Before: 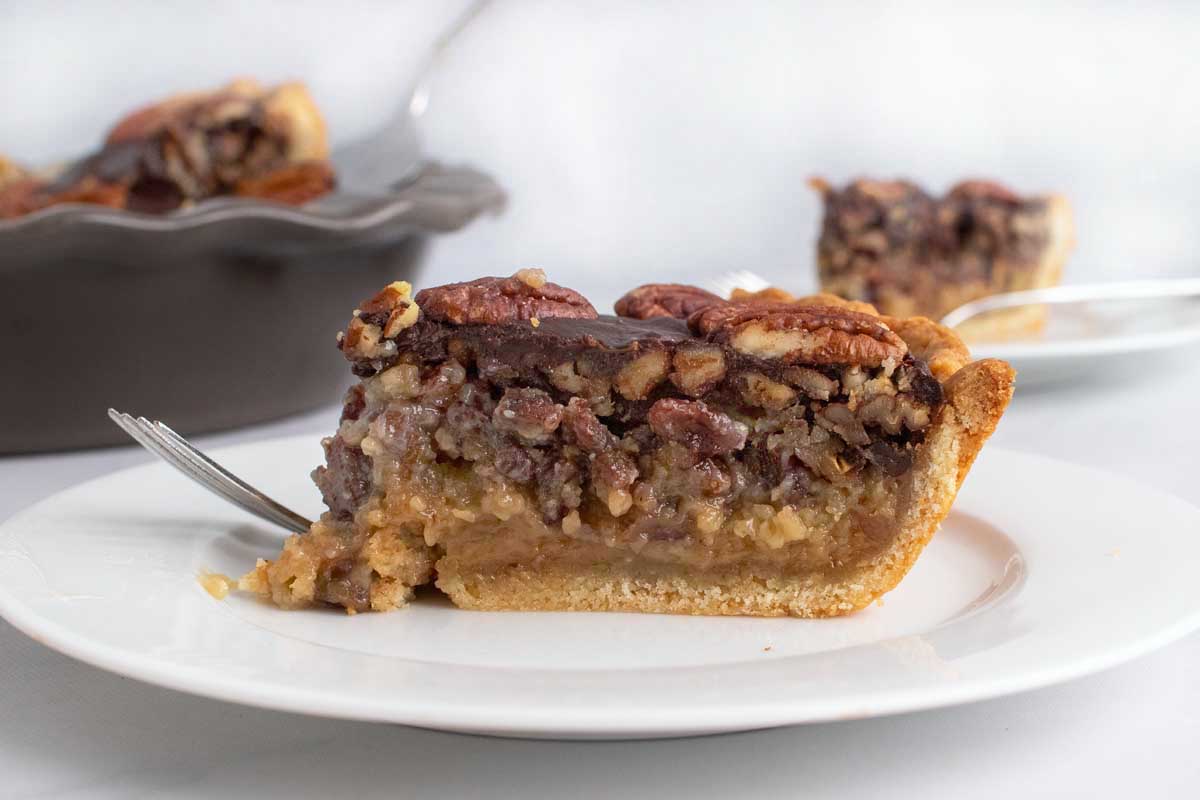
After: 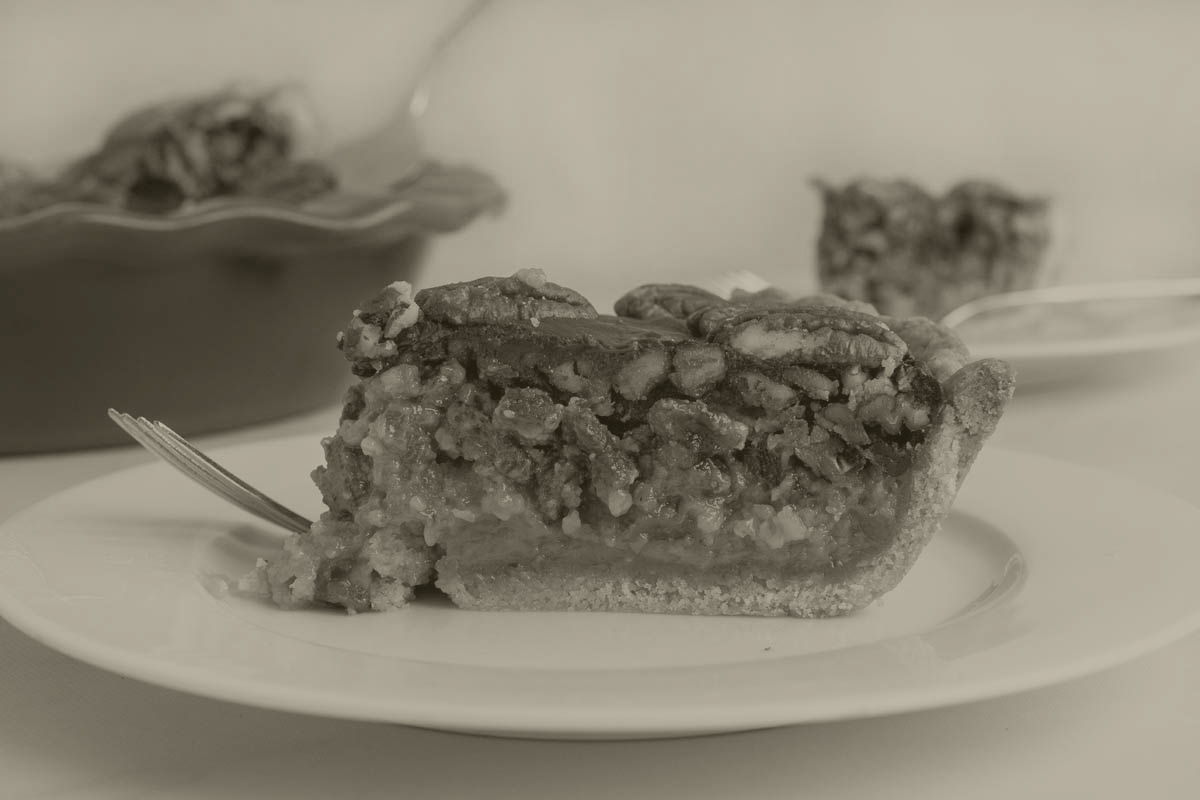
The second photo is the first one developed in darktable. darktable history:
colorize: hue 41.44°, saturation 22%, source mix 60%, lightness 10.61%
color correction: saturation 1.8
white balance: red 1.009, blue 0.985
exposure: black level correction 0.001, exposure 0.3 EV, compensate highlight preservation false
color balance rgb: perceptual saturation grading › global saturation 25%, global vibrance 20%
